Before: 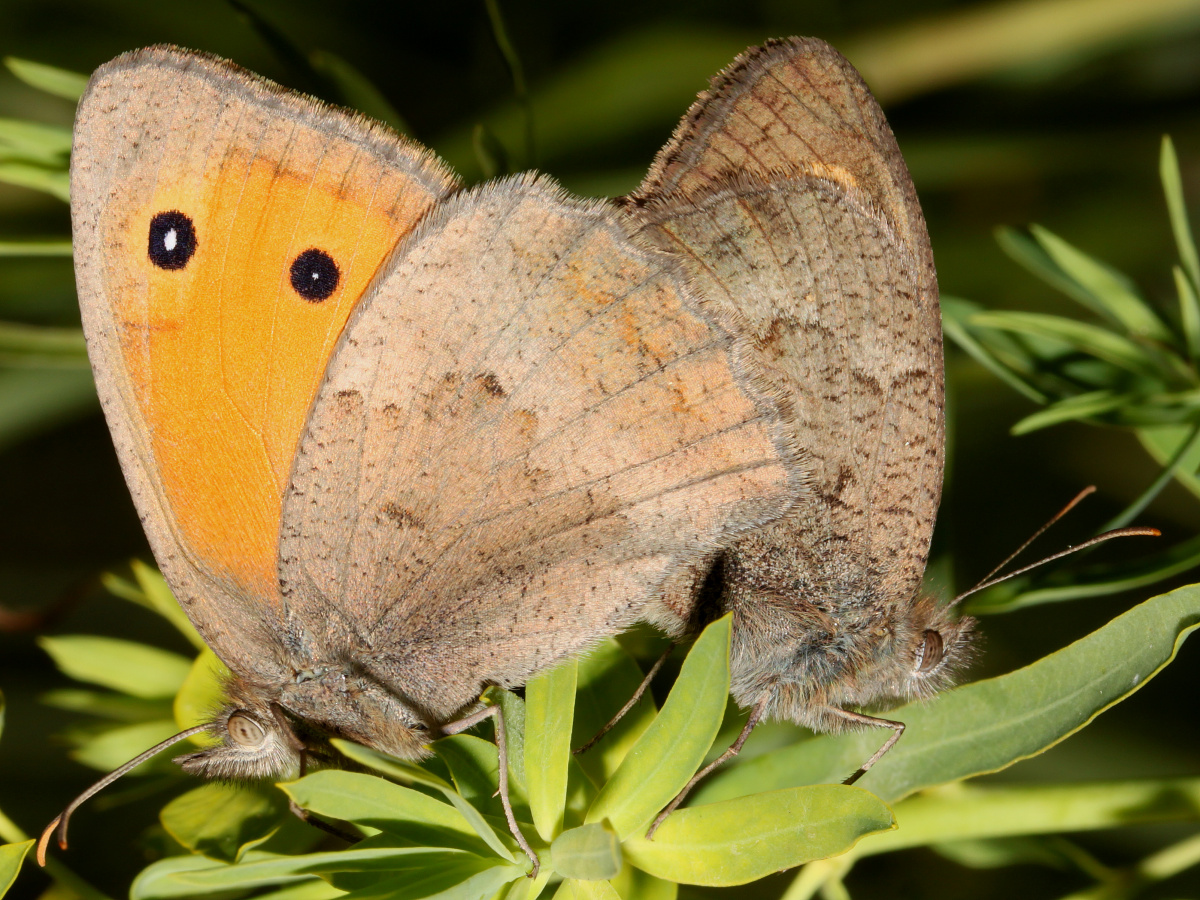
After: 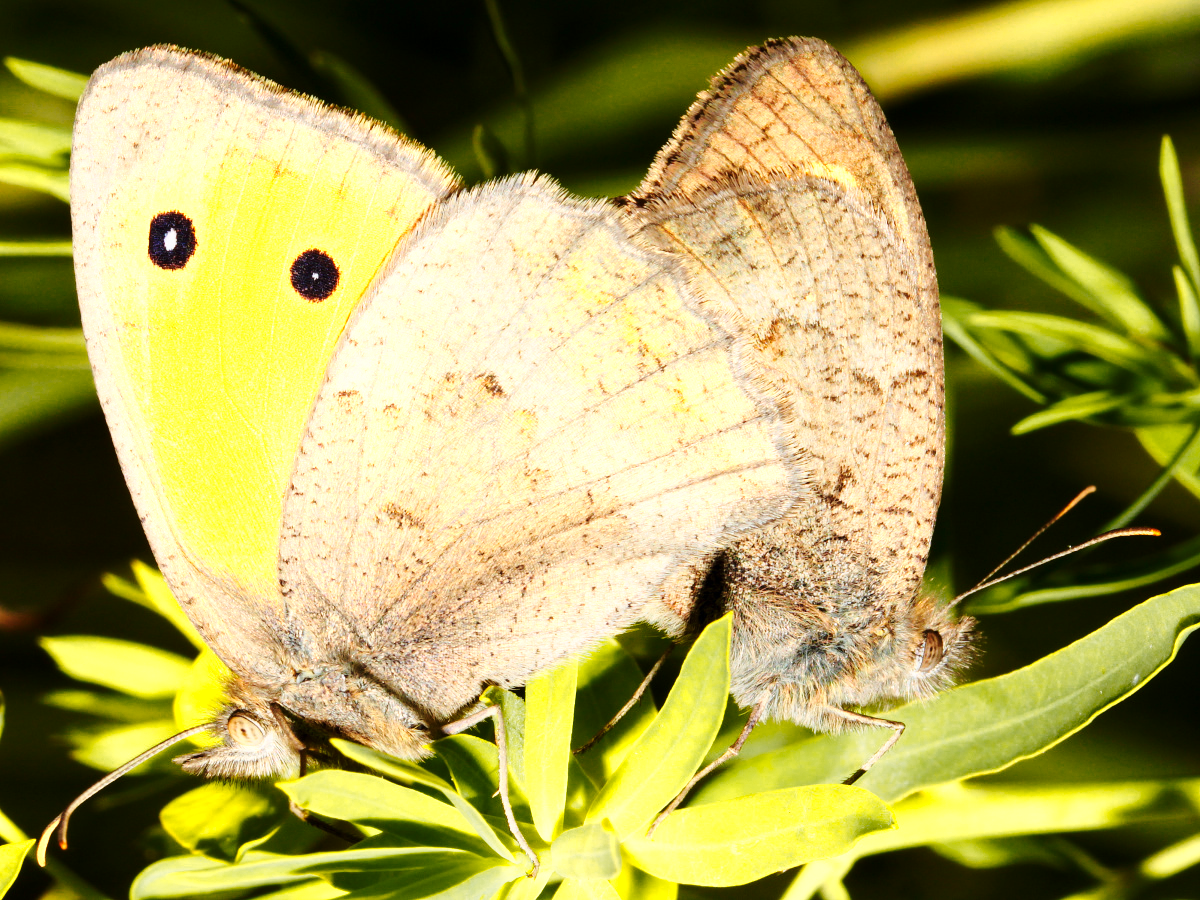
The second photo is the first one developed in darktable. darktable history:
base curve: curves: ch0 [(0, 0) (0.028, 0.03) (0.121, 0.232) (0.46, 0.748) (0.859, 0.968) (1, 1)], preserve colors none
color zones: curves: ch0 [(0.099, 0.624) (0.257, 0.596) (0.384, 0.376) (0.529, 0.492) (0.697, 0.564) (0.768, 0.532) (0.908, 0.644)]; ch1 [(0.112, 0.564) (0.254, 0.612) (0.432, 0.676) (0.592, 0.456) (0.743, 0.684) (0.888, 0.536)]; ch2 [(0.25, 0.5) (0.469, 0.36) (0.75, 0.5)]
